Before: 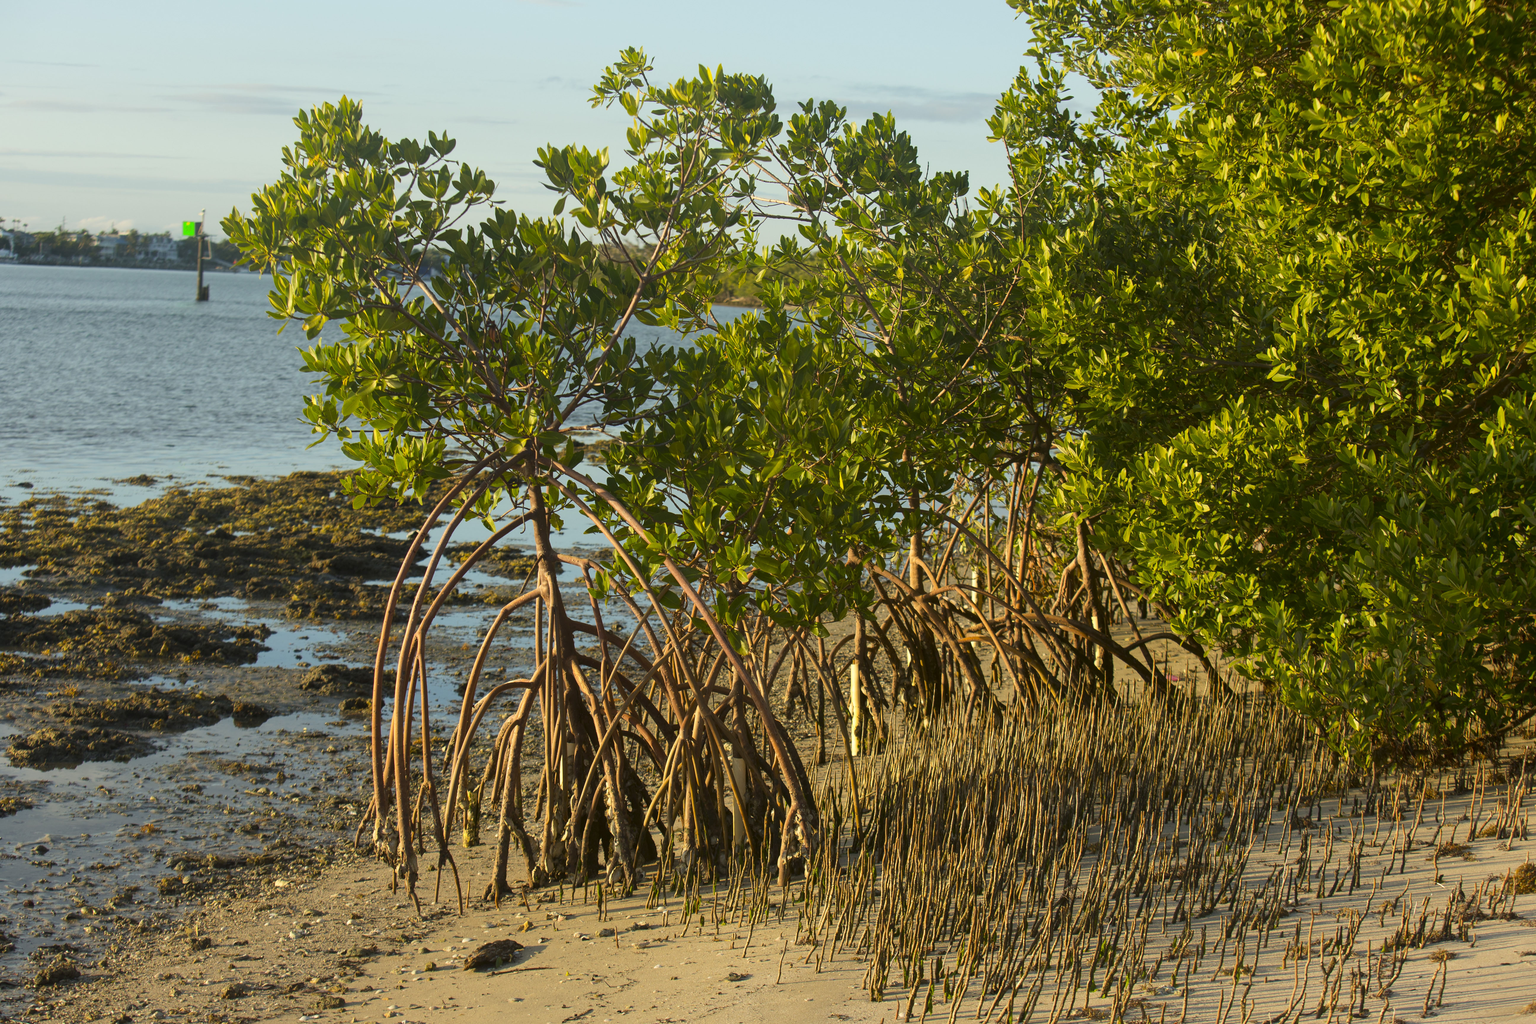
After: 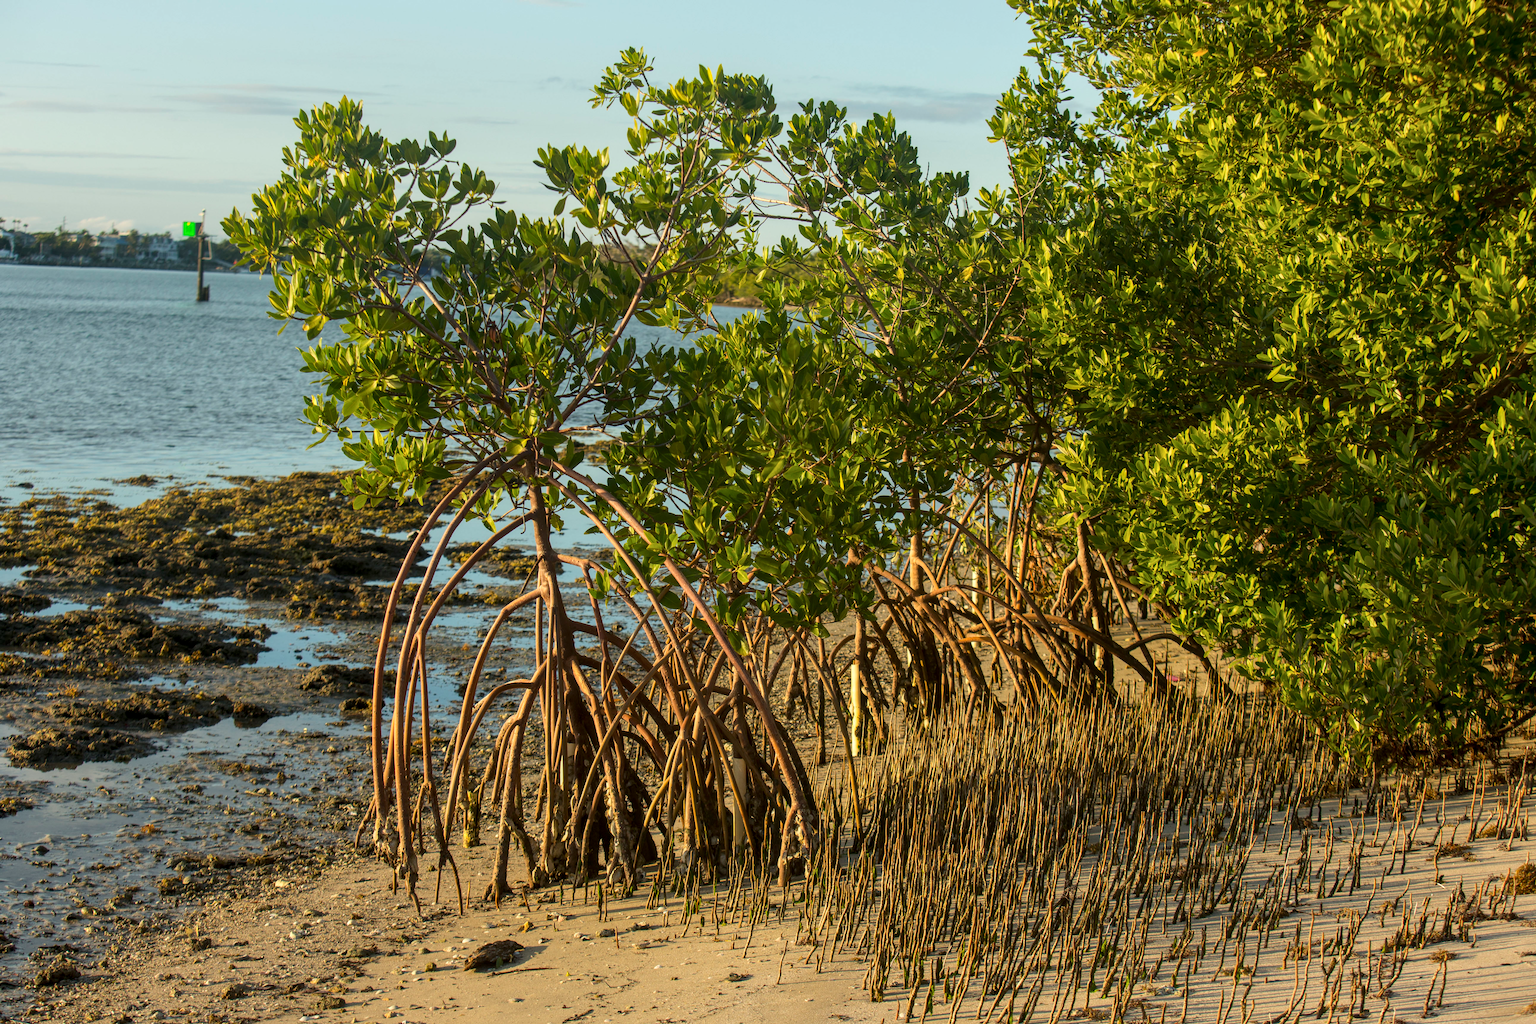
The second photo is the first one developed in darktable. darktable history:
local contrast: detail 130%
color balance: mode lift, gamma, gain (sRGB)
tone equalizer: -8 EV -0.55 EV
